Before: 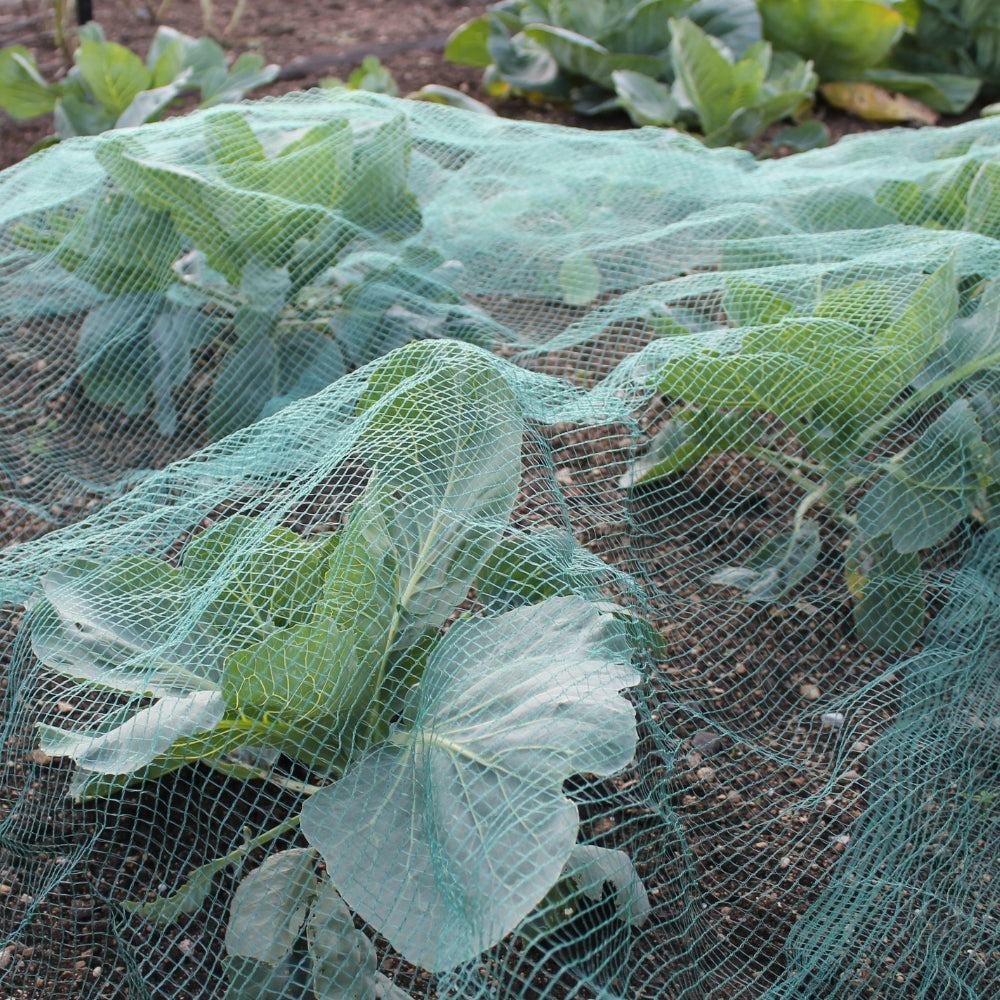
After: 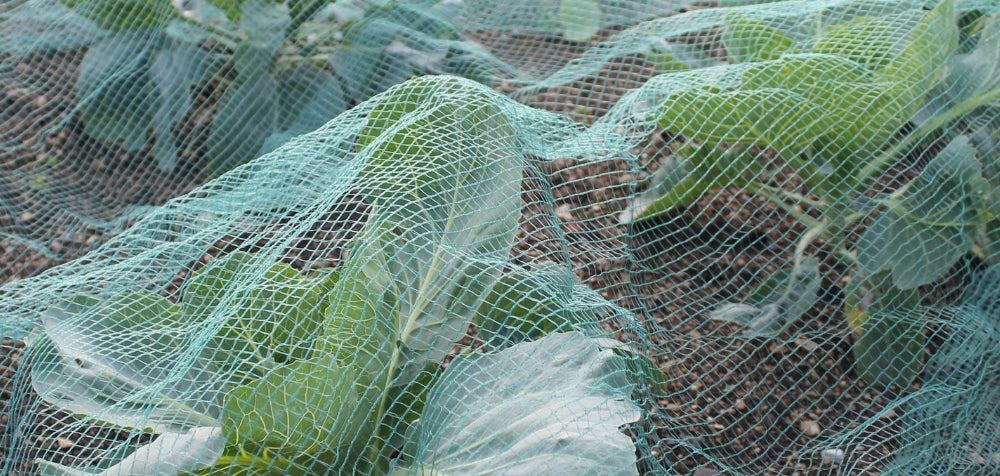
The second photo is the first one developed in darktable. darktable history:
crop and rotate: top 26.497%, bottom 25.867%
